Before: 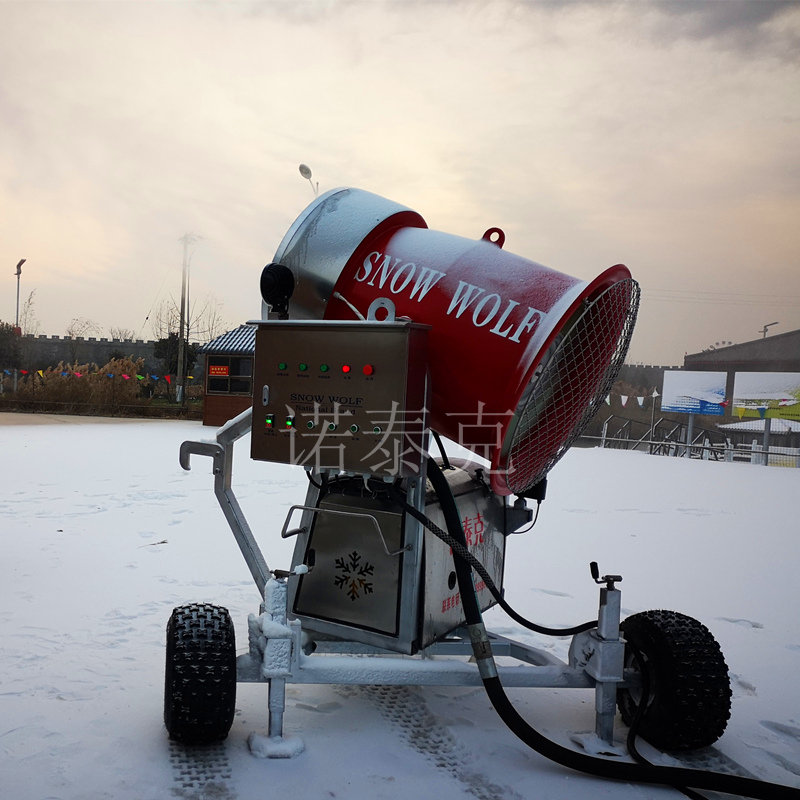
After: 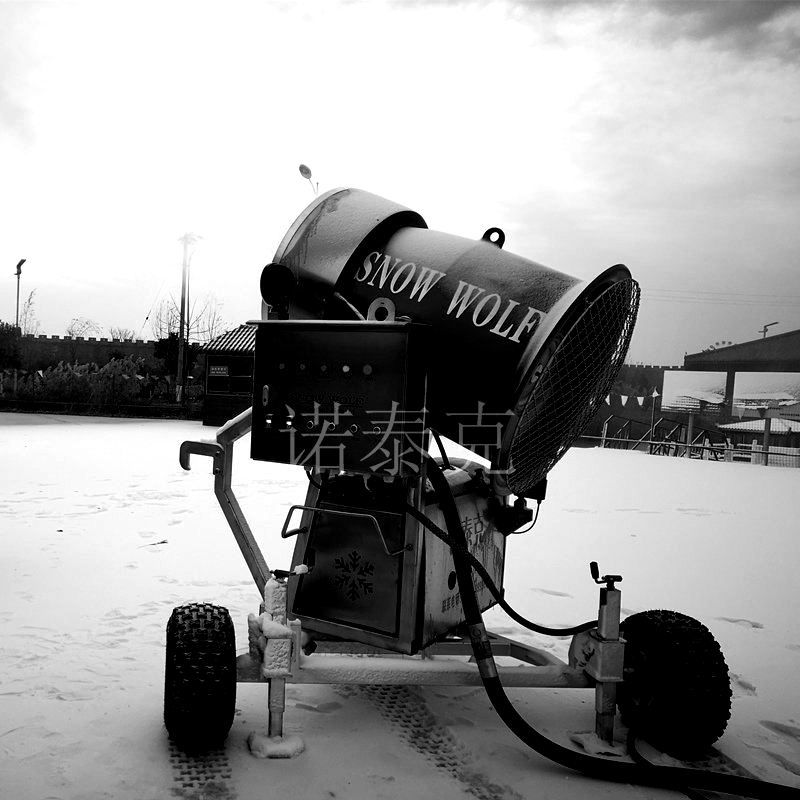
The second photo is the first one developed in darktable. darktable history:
levels: levels [0.129, 0.519, 0.867]
monochrome: a -4.13, b 5.16, size 1
